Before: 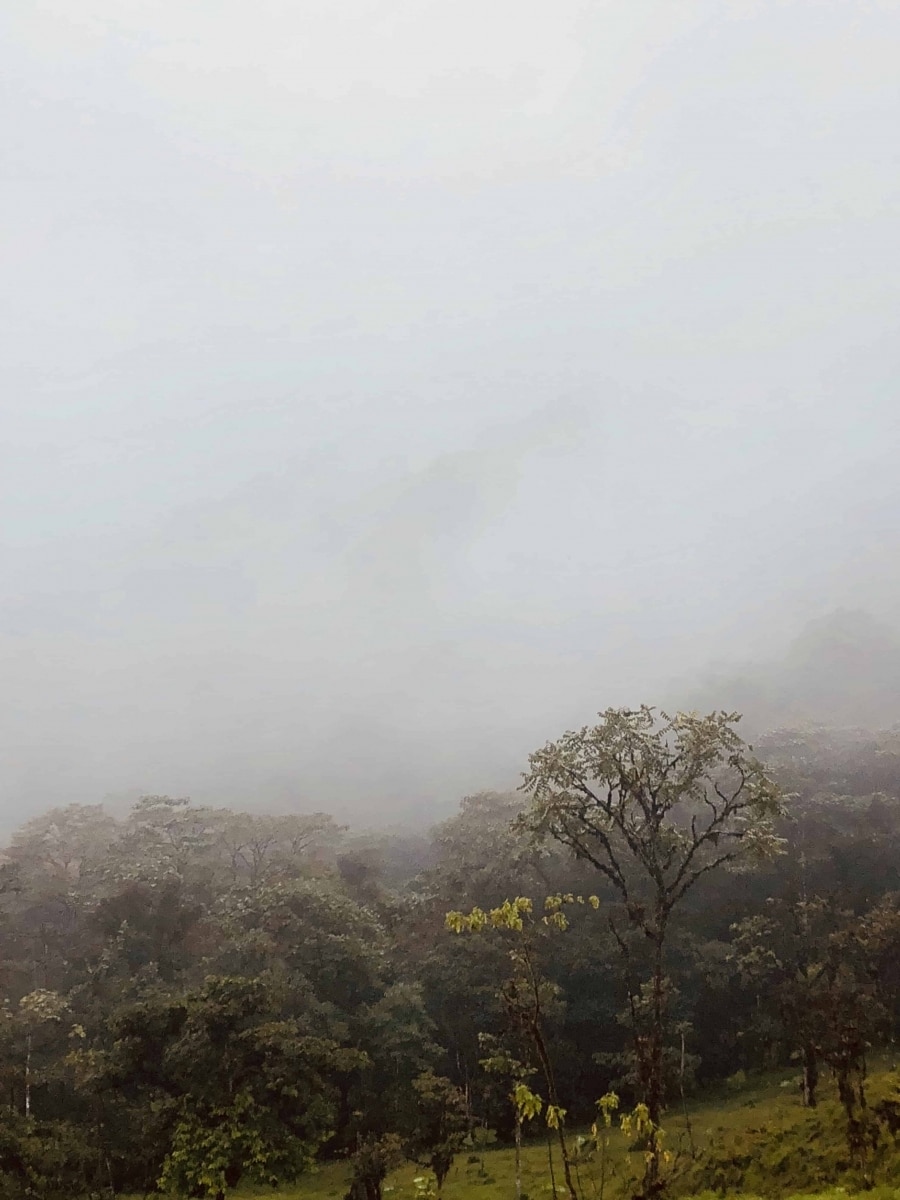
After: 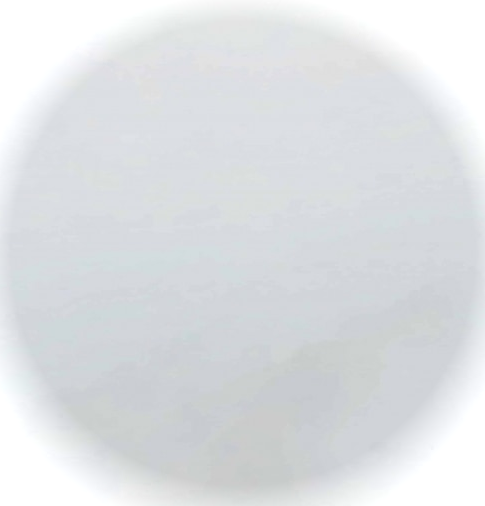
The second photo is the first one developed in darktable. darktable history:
crop: left 15.239%, top 9.173%, right 30.865%, bottom 48.59%
vignetting: fall-off start 91.85%, brightness 0.987, saturation -0.491
